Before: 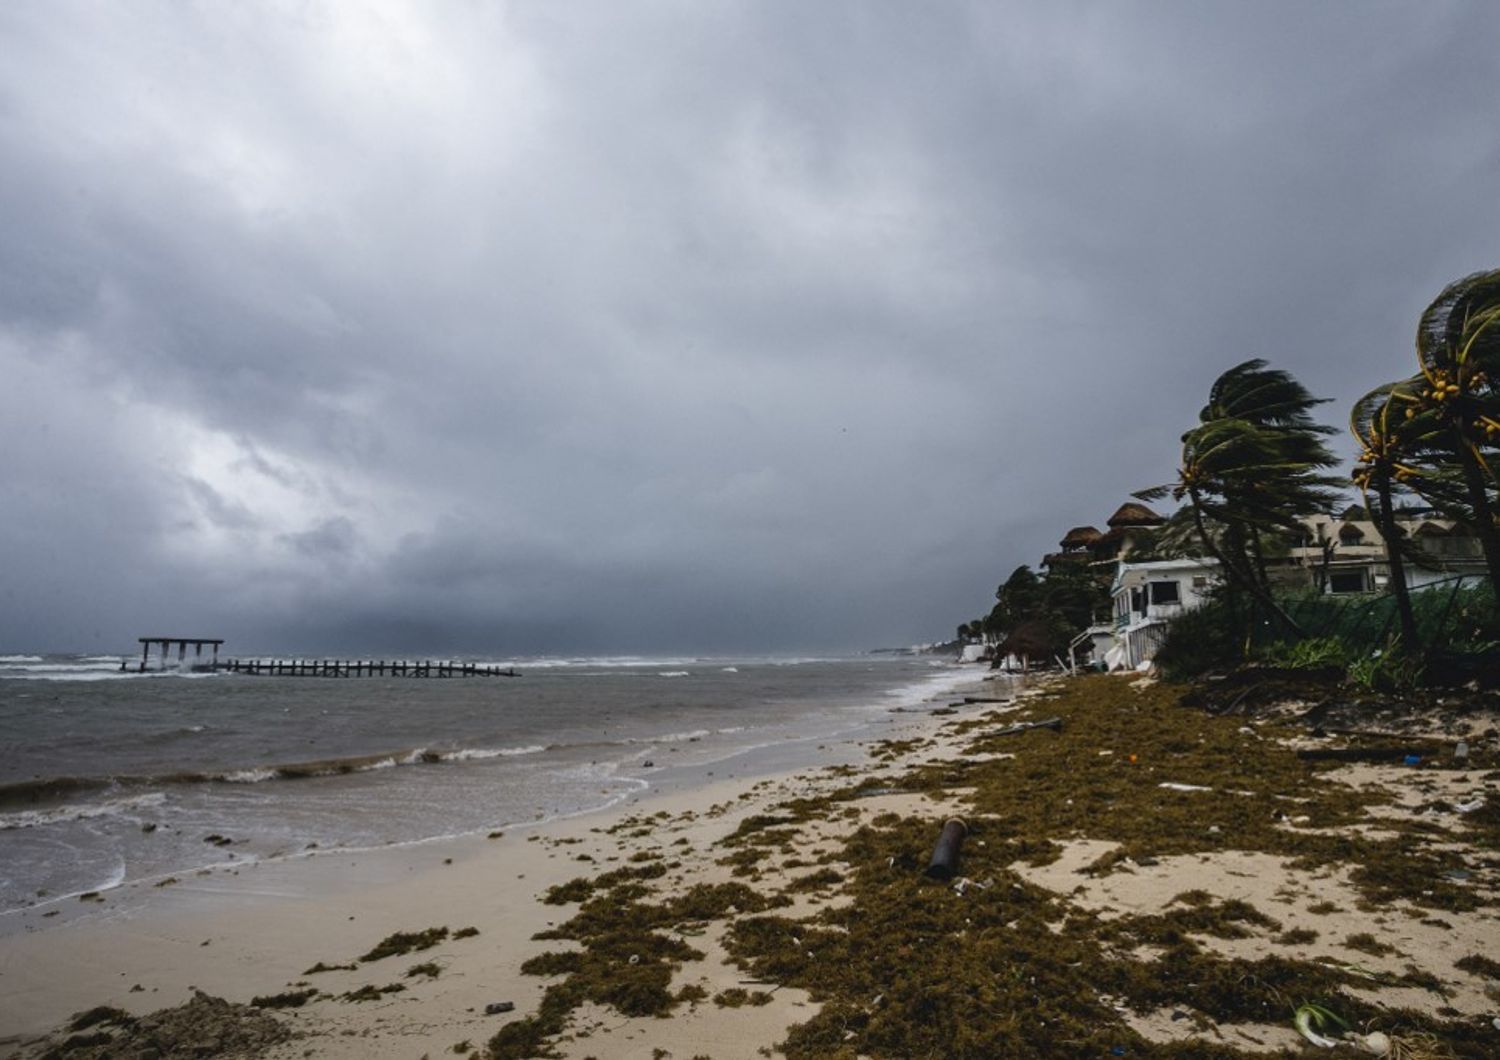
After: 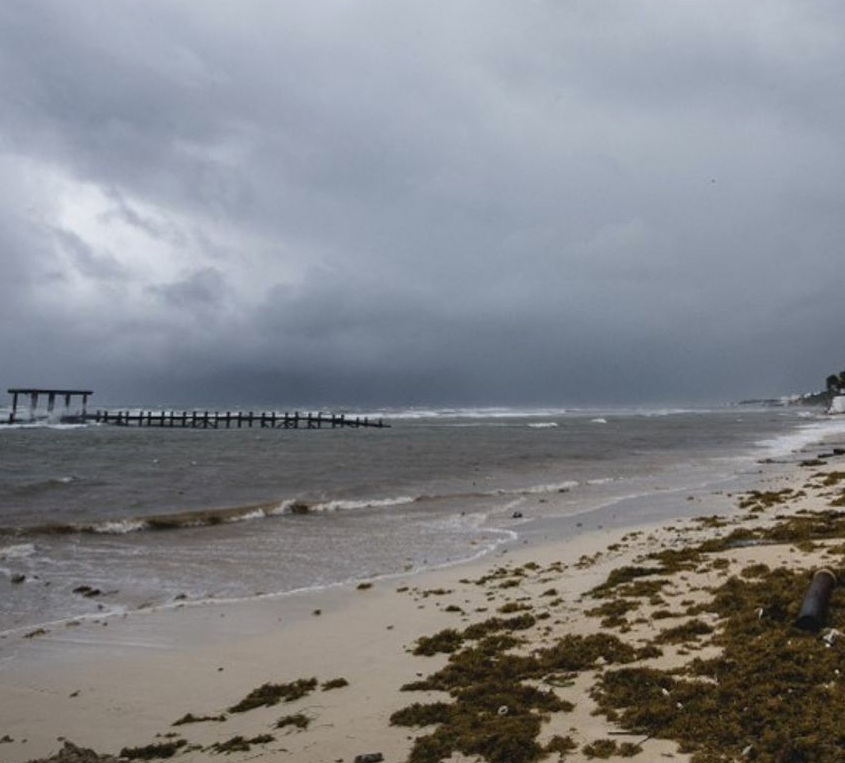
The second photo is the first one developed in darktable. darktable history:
crop: left 8.763%, top 23.507%, right 34.881%, bottom 4.458%
contrast brightness saturation: saturation -0.04
